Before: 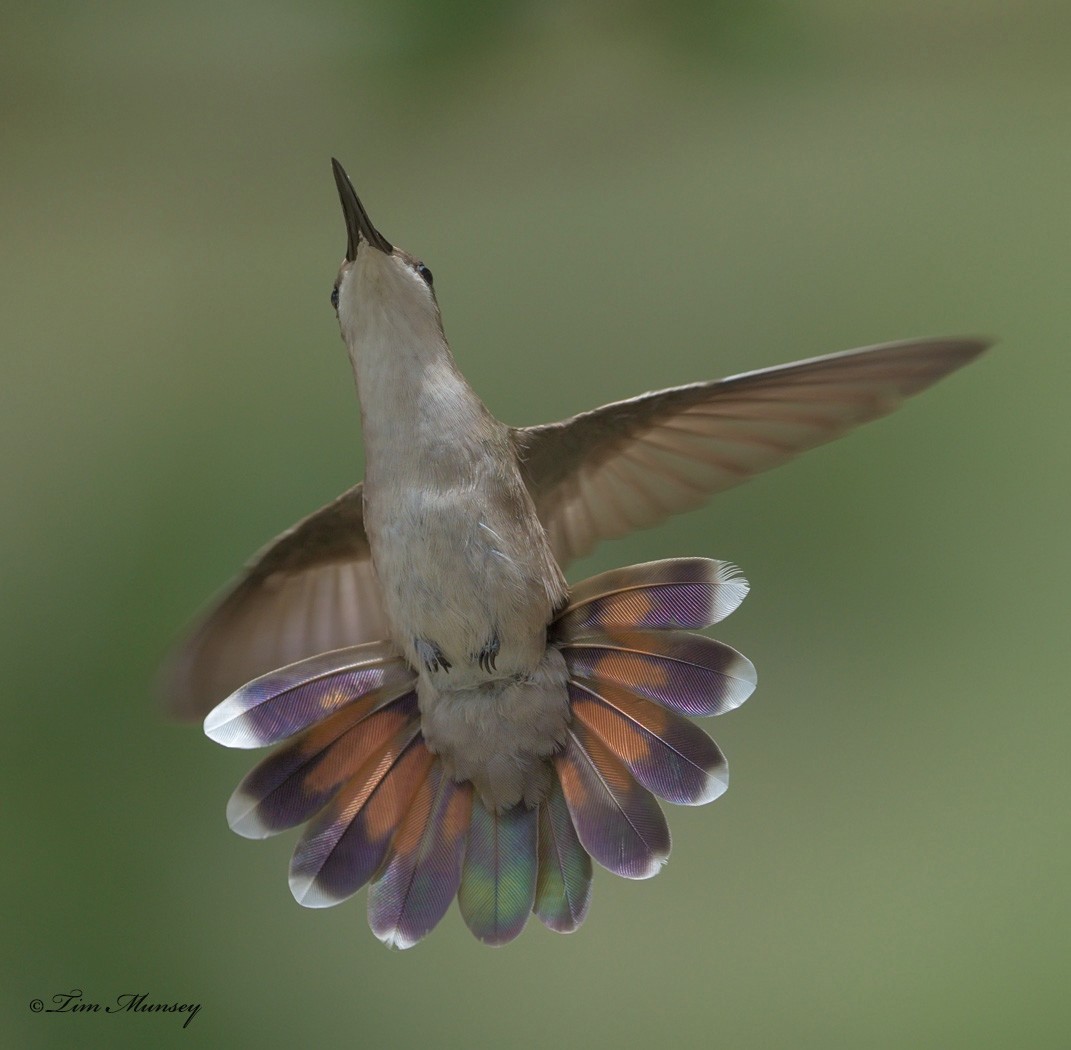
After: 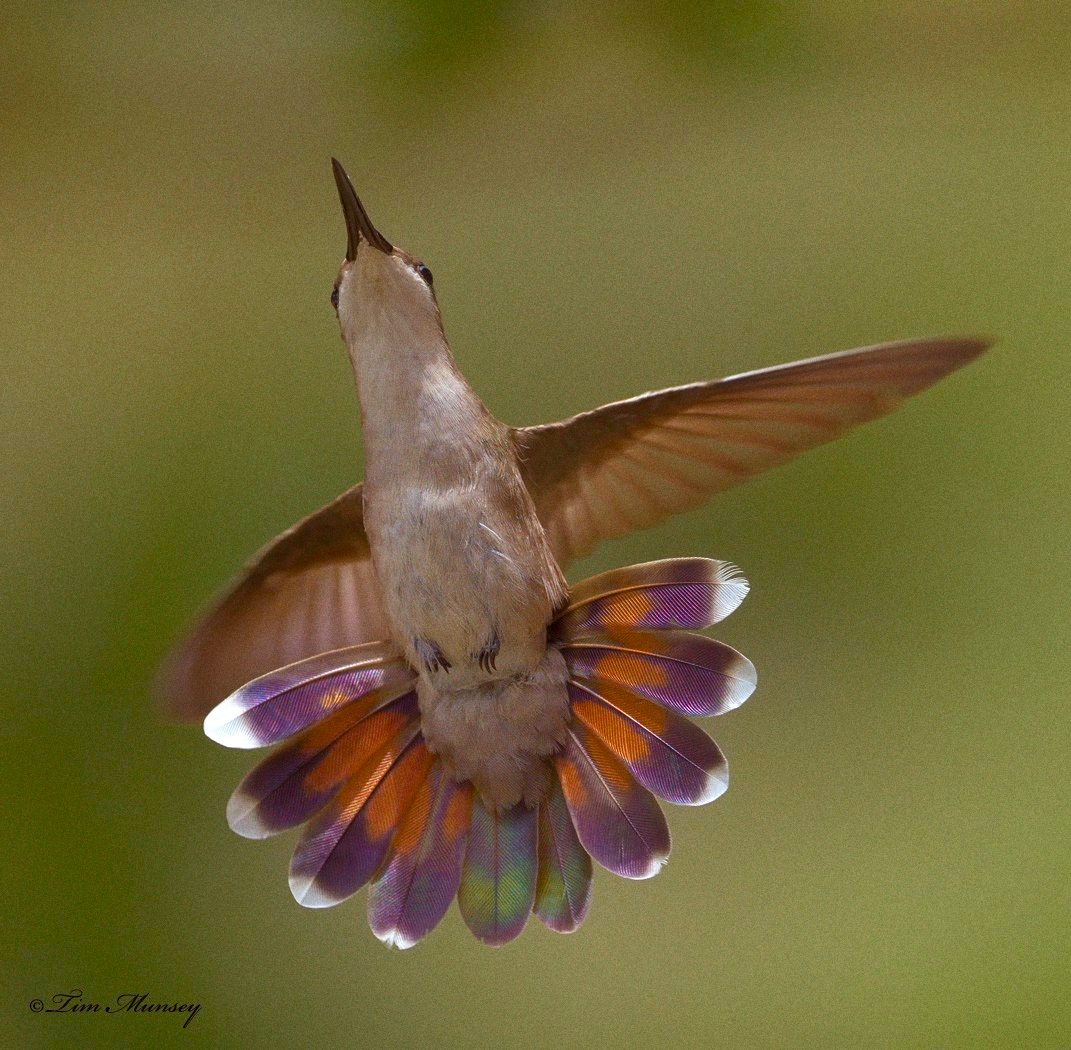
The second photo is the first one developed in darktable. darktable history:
grain: on, module defaults
color balance rgb: linear chroma grading › global chroma 9%, perceptual saturation grading › global saturation 36%, perceptual saturation grading › shadows 35%, perceptual brilliance grading › global brilliance 15%, perceptual brilliance grading › shadows -35%, global vibrance 15%
rgb levels: mode RGB, independent channels, levels [[0, 0.474, 1], [0, 0.5, 1], [0, 0.5, 1]]
